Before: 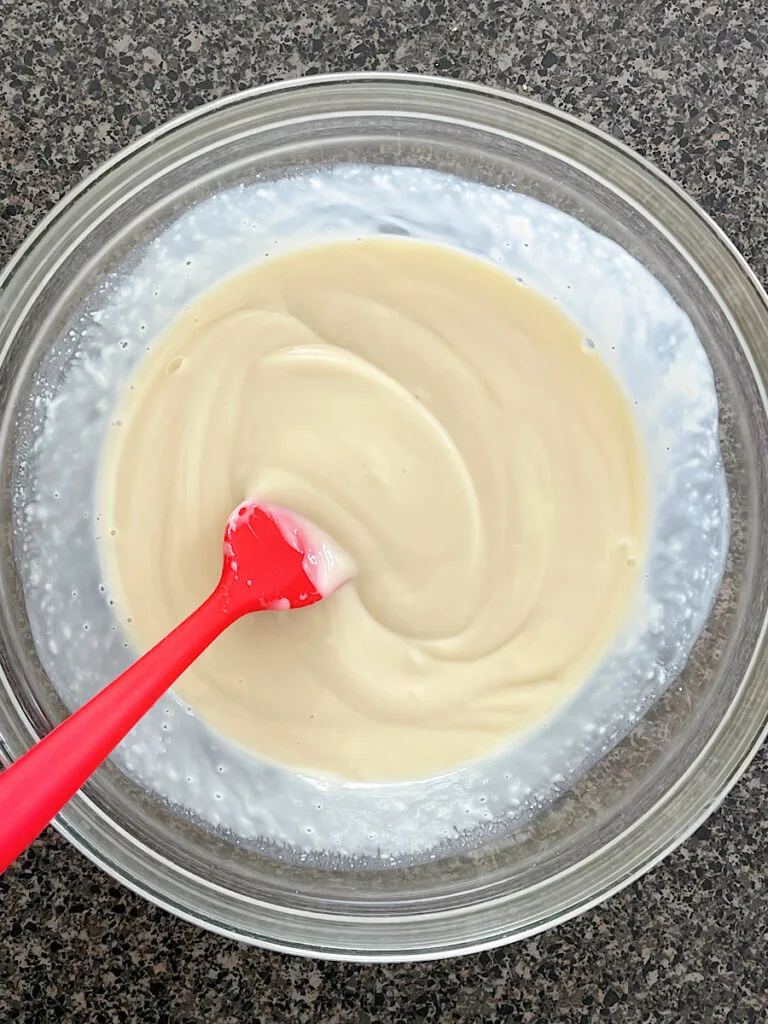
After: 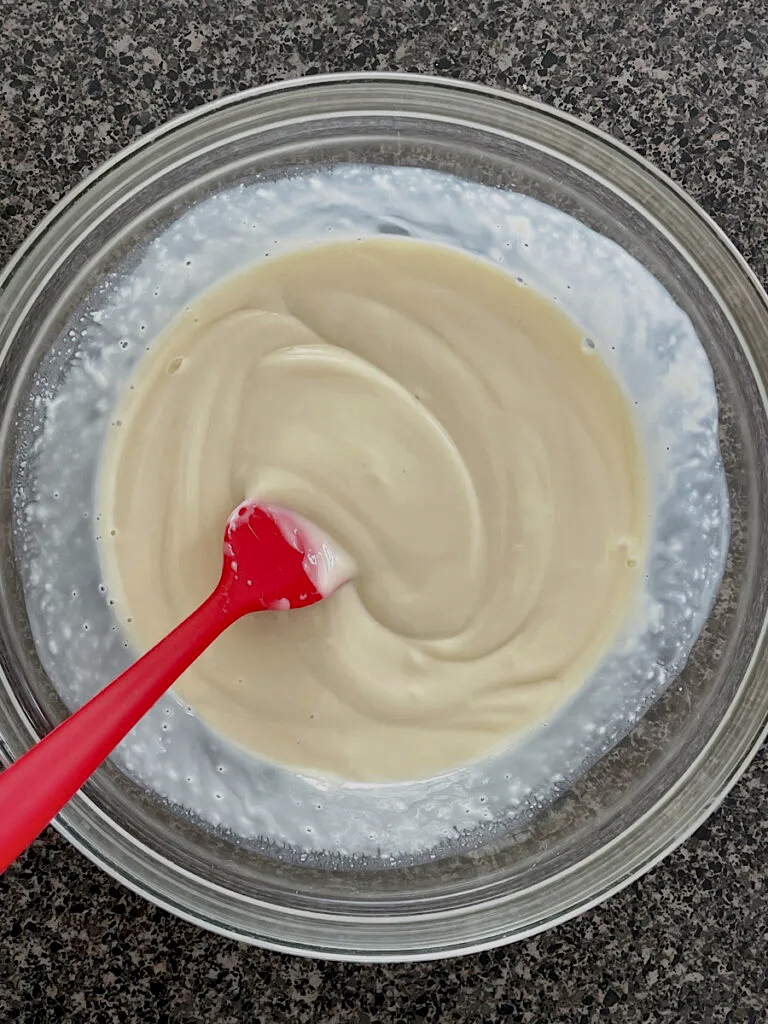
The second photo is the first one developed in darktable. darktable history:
local contrast: mode bilateral grid, contrast 21, coarseness 50, detail 162%, midtone range 0.2
exposure: black level correction 0, exposure -0.698 EV, compensate highlight preservation false
